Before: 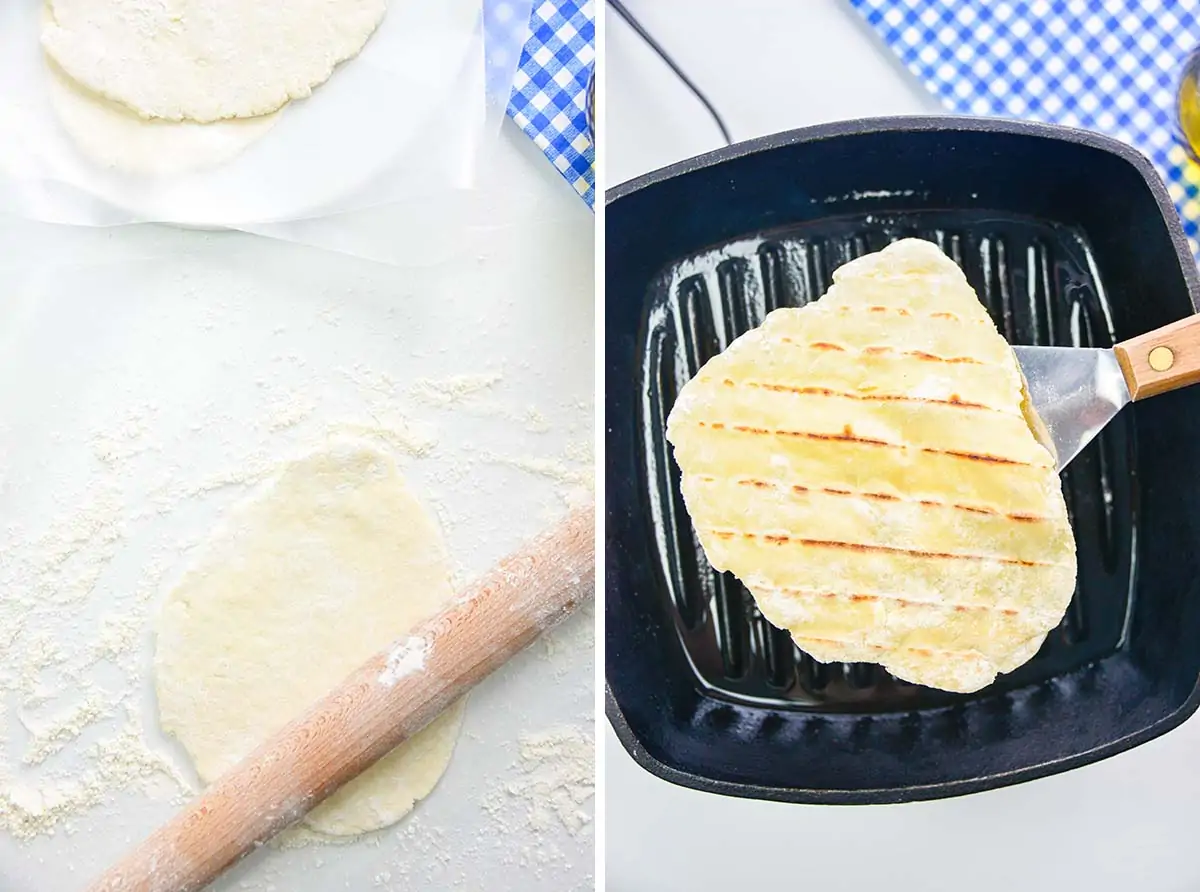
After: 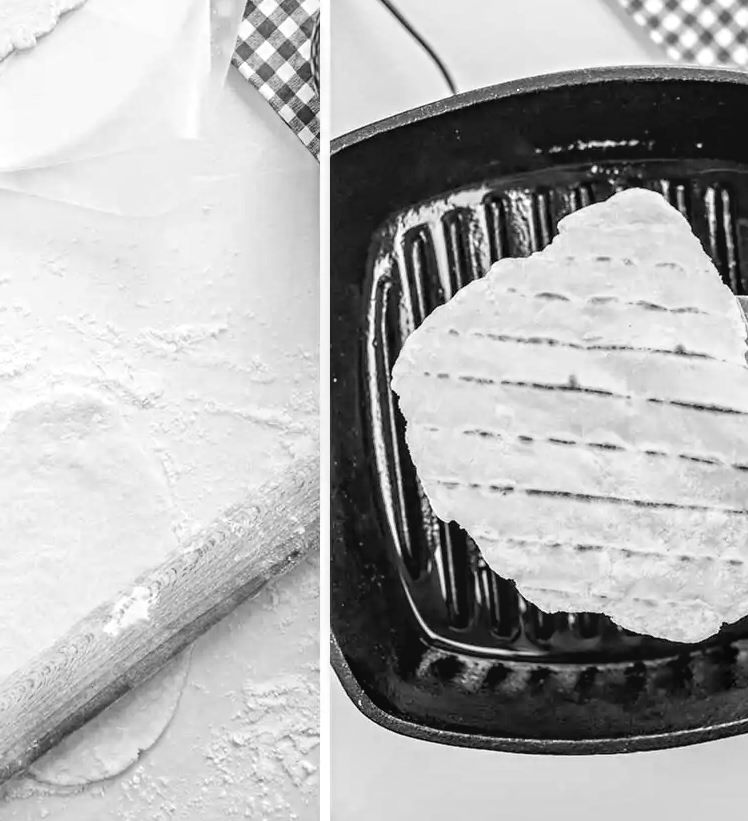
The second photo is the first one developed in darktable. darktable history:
contrast brightness saturation: contrast 0.08, saturation 0.2
monochrome: on, module defaults
exposure: black level correction 0.009, compensate highlight preservation false
local contrast: on, module defaults
white balance: red 1, blue 1
contrast equalizer: y [[0.5, 0.5, 0.501, 0.63, 0.504, 0.5], [0.5 ×6], [0.5 ×6], [0 ×6], [0 ×6]]
crop and rotate: left 22.918%, top 5.629%, right 14.711%, bottom 2.247%
